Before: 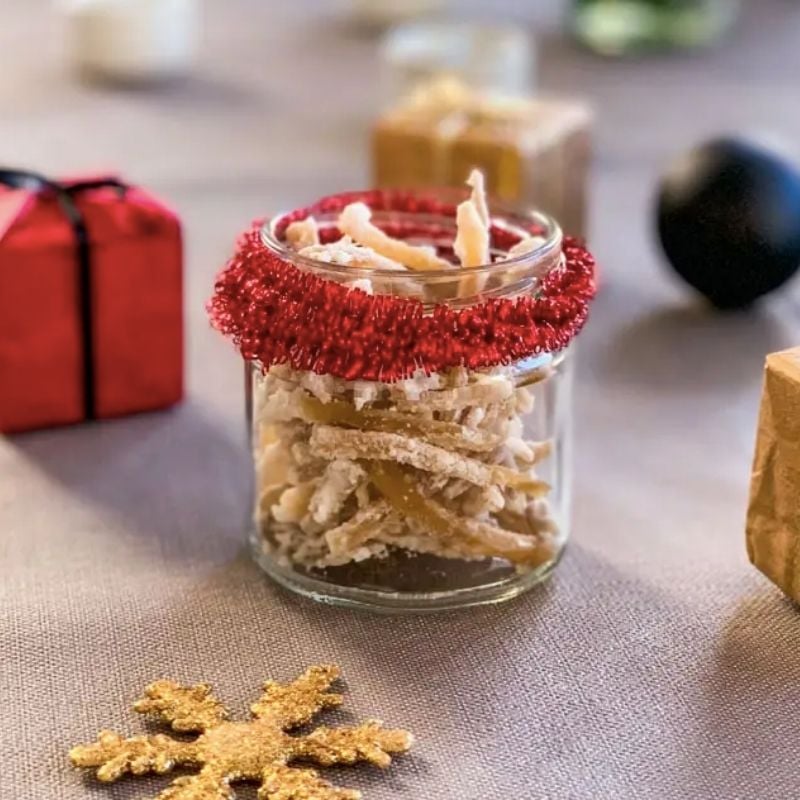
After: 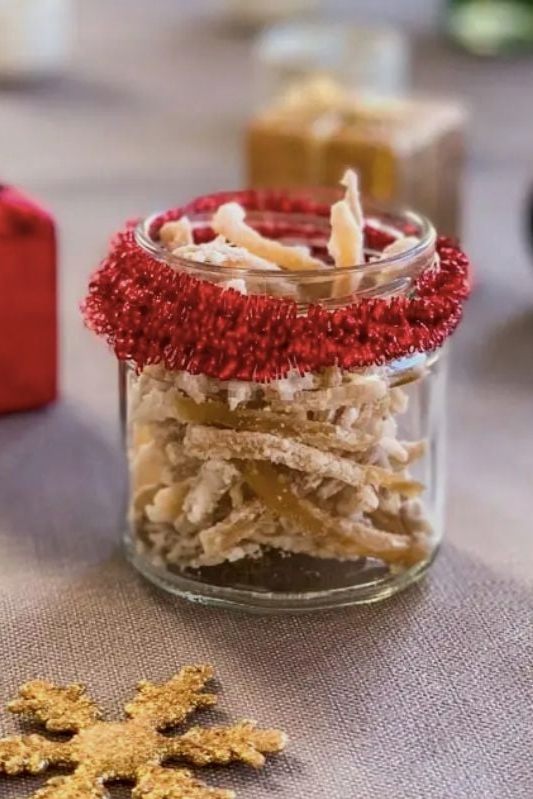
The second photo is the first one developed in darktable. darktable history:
crop and rotate: left 15.754%, right 17.579%
tone equalizer: on, module defaults
exposure: exposure -0.242 EV, compensate highlight preservation false
